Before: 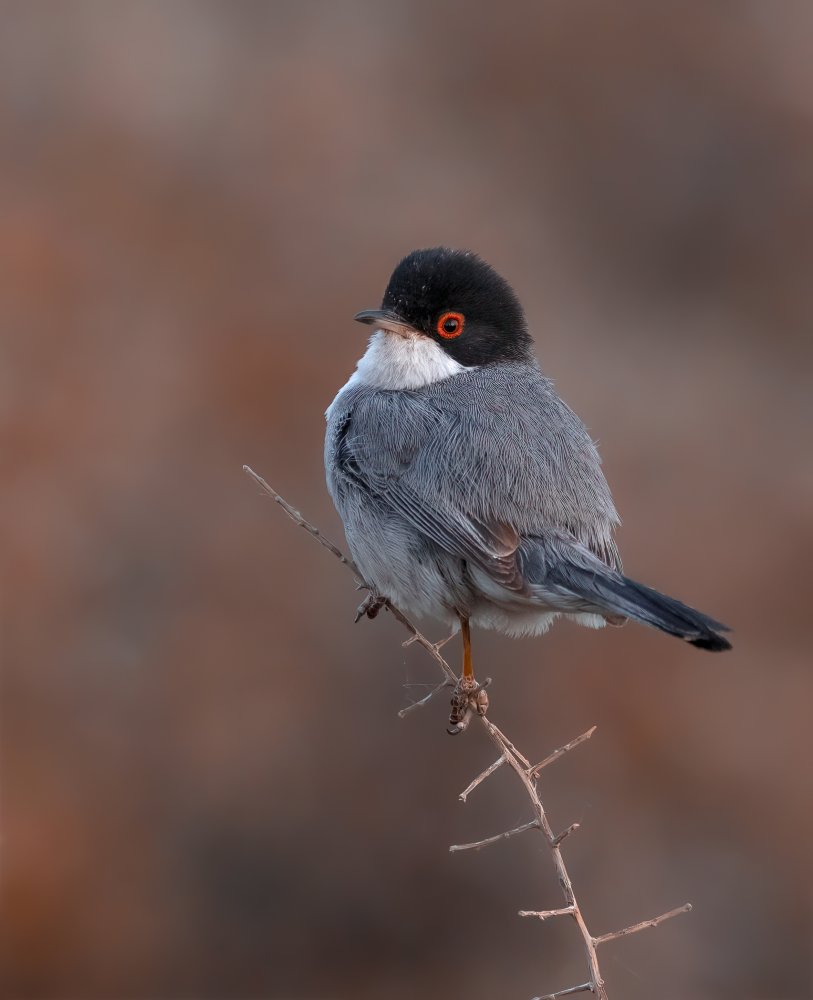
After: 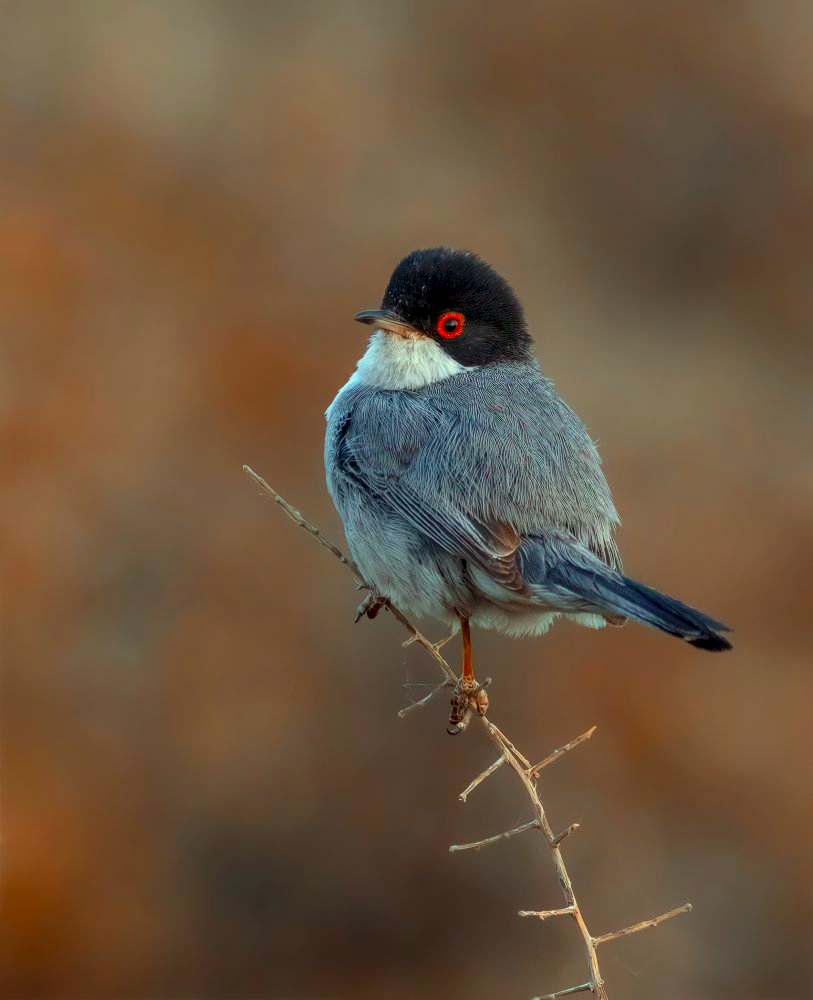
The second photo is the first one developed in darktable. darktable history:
color correction: highlights a* -10.77, highlights b* 9.8, saturation 1.72
local contrast: highlights 25%, detail 130%
